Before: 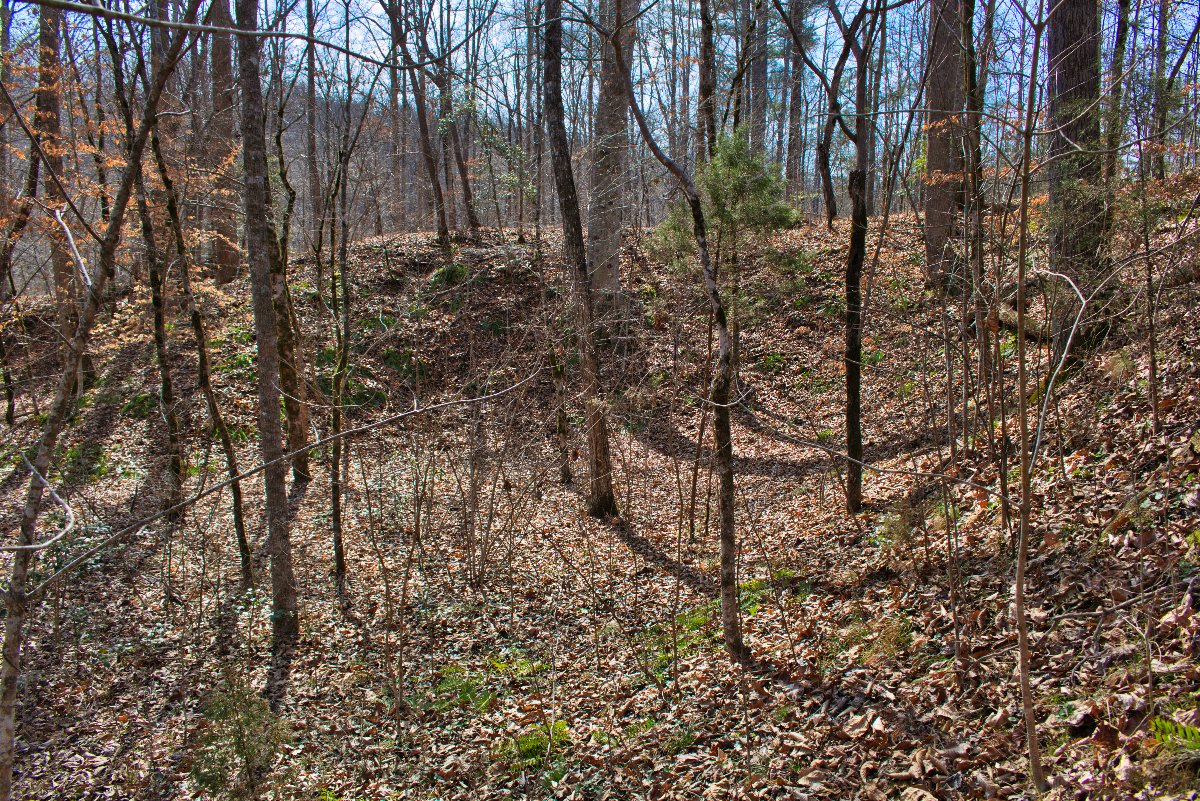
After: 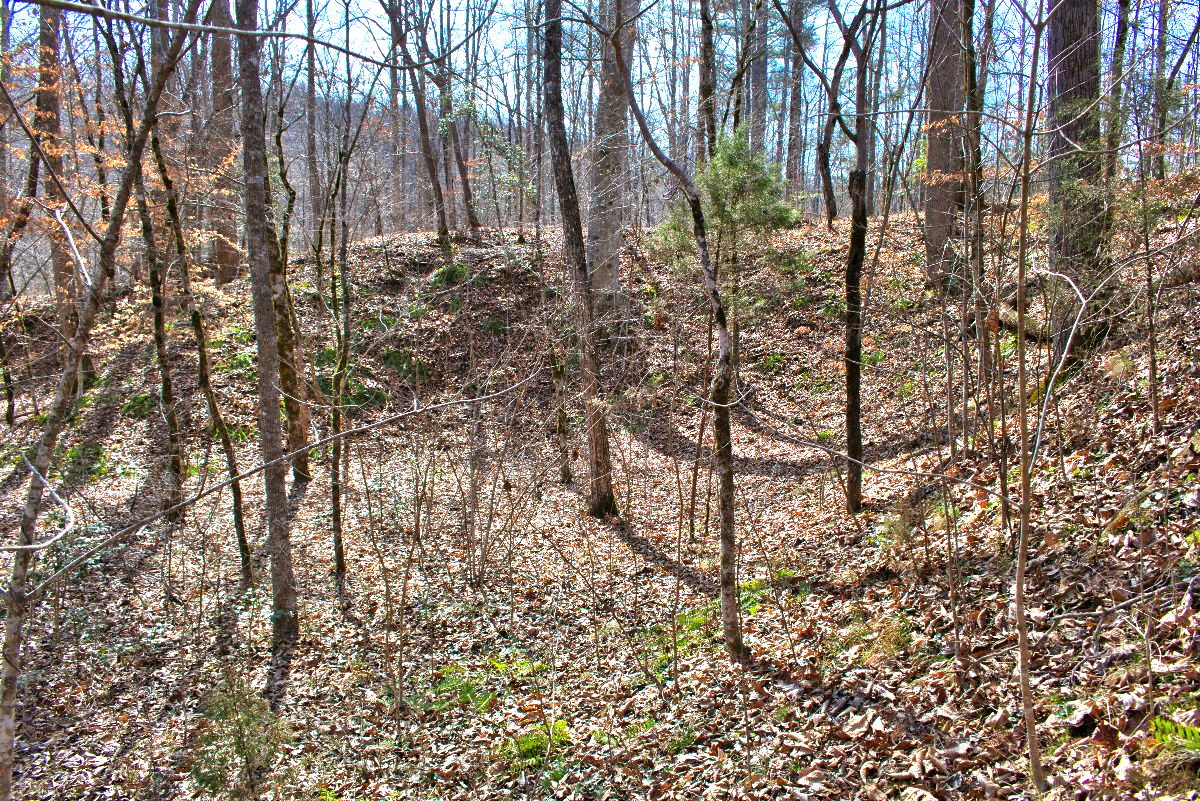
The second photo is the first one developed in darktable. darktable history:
exposure: black level correction 0.001, exposure 1 EV, compensate highlight preservation false
white balance: red 0.967, blue 1.049
